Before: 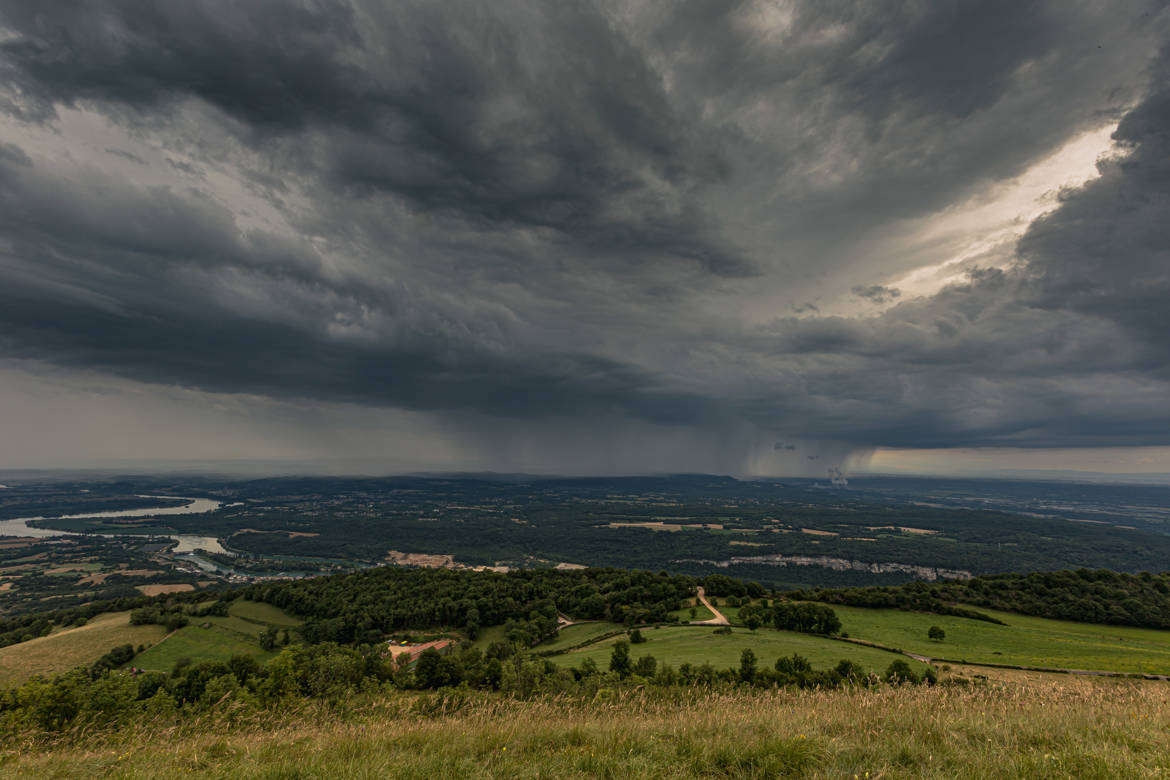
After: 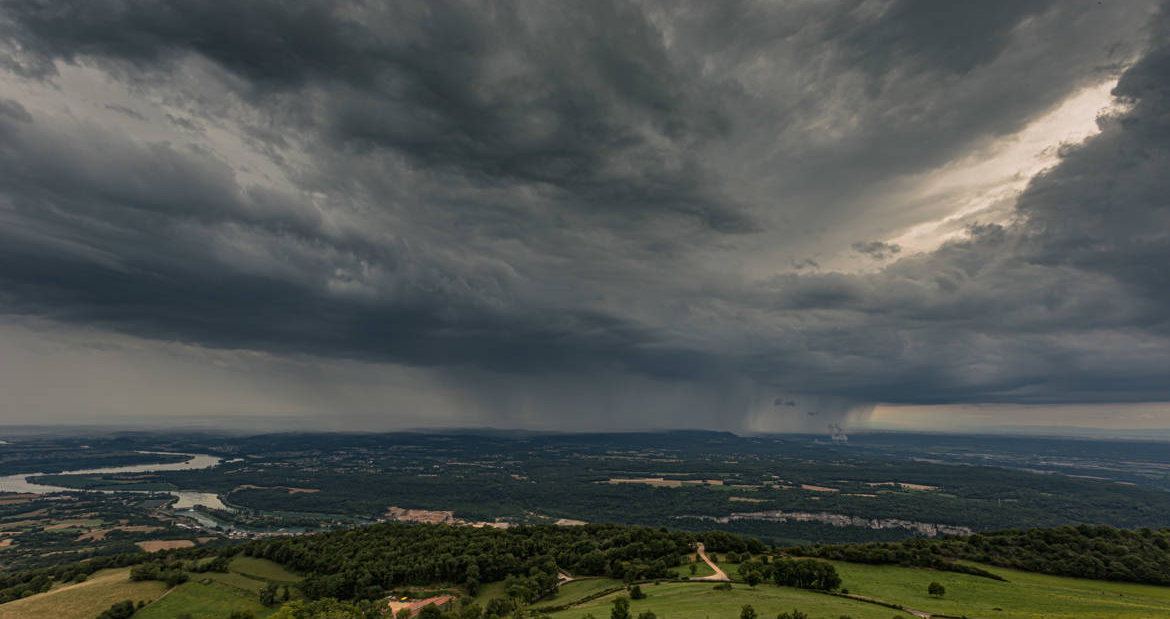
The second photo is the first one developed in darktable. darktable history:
crop and rotate: top 5.664%, bottom 14.913%
